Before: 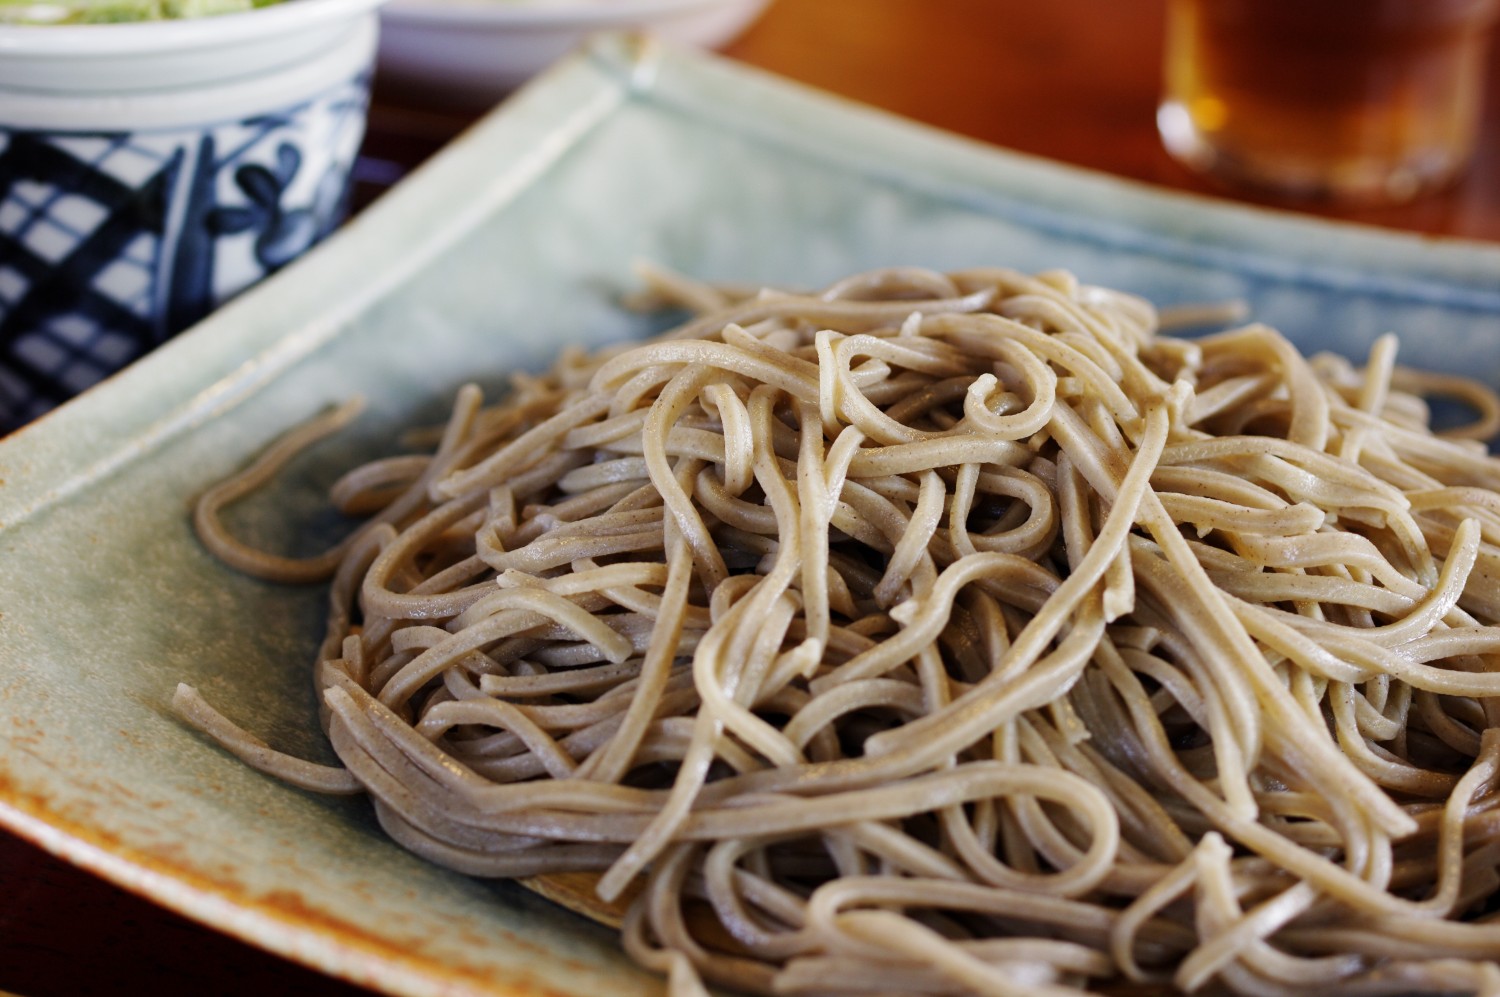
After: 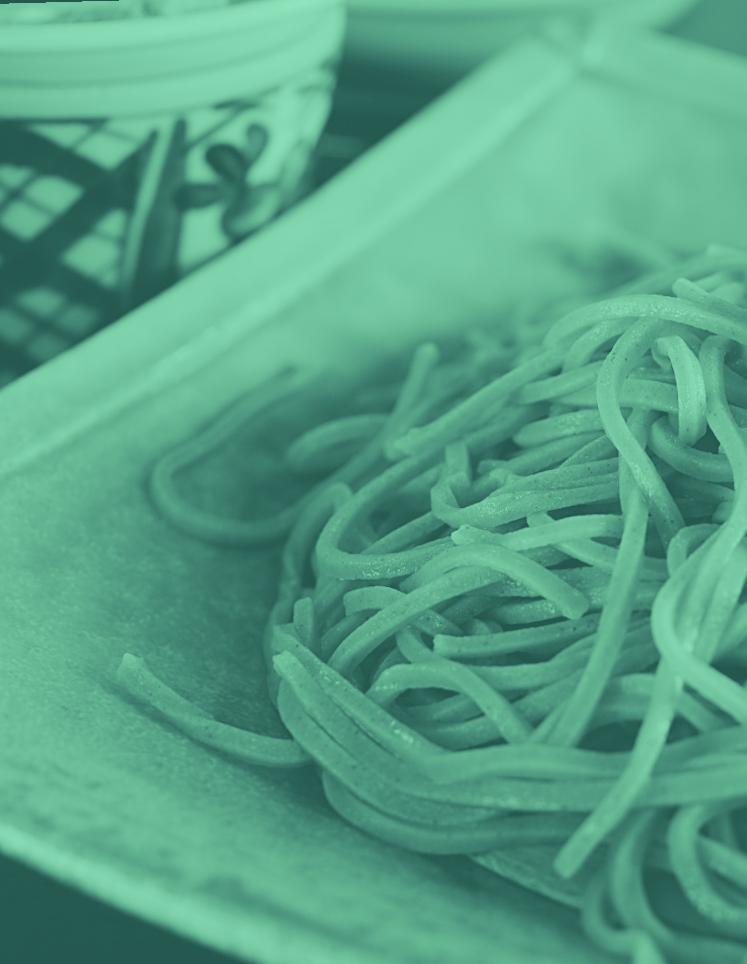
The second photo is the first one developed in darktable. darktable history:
crop: left 0.587%, right 45.588%, bottom 0.086%
color correction: highlights a* 8.98, highlights b* 15.09, shadows a* -0.49, shadows b* 26.52
sharpen: on, module defaults
colorize: hue 147.6°, saturation 65%, lightness 21.64%
split-toning: shadows › hue 205.2°, shadows › saturation 0.29, highlights › hue 50.4°, highlights › saturation 0.38, balance -49.9
rotate and perspective: rotation -1.68°, lens shift (vertical) -0.146, crop left 0.049, crop right 0.912, crop top 0.032, crop bottom 0.96
color balance rgb: perceptual saturation grading › global saturation 10%, global vibrance 10%
